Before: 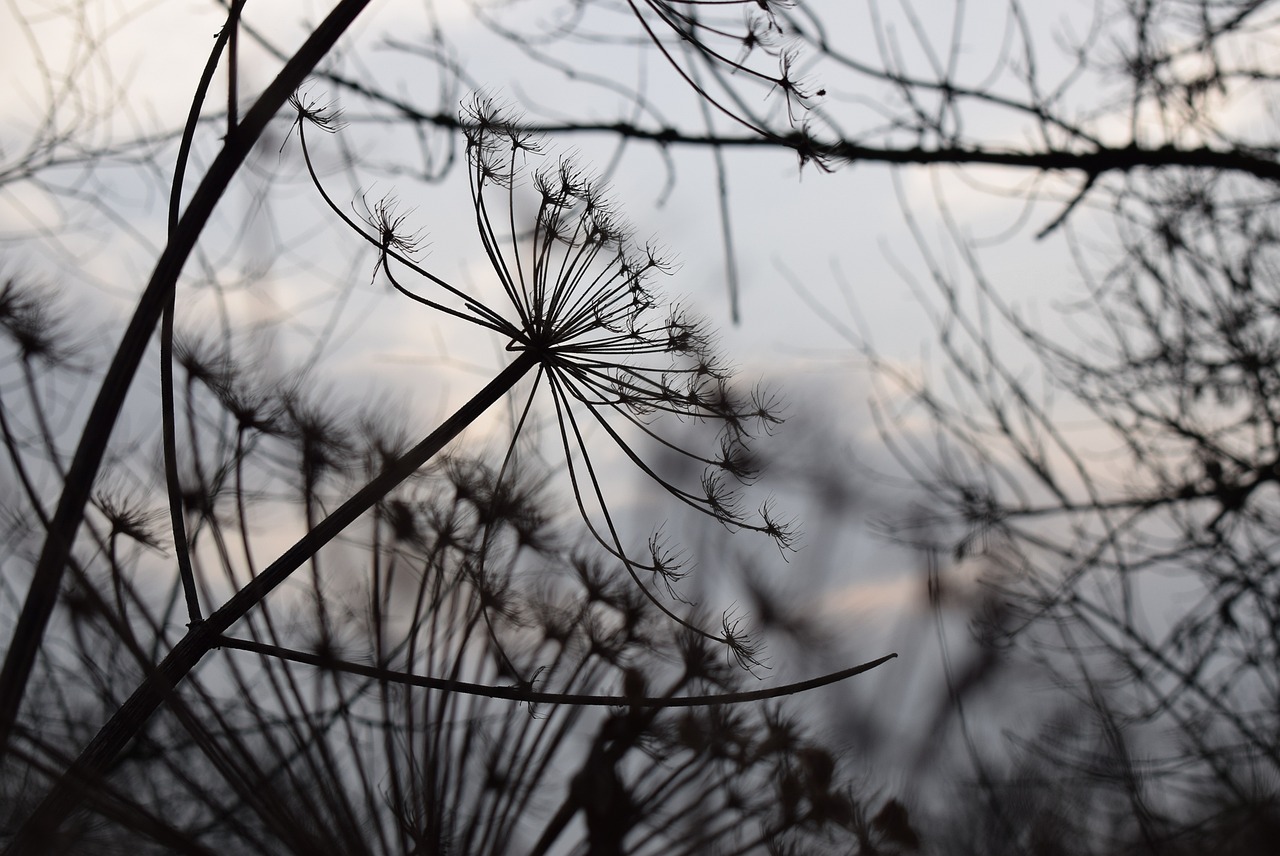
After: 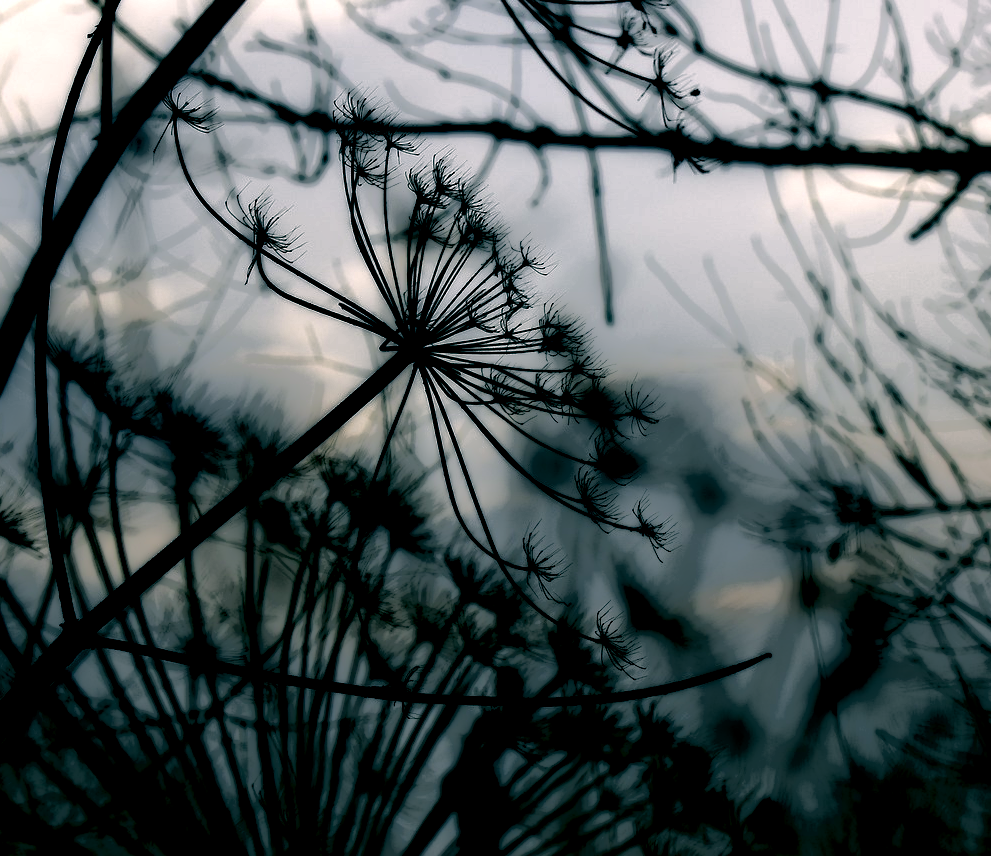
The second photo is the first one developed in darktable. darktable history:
tone equalizer: -8 EV -0.417 EV, -7 EV -0.389 EV, -6 EV -0.333 EV, -5 EV -0.222 EV, -3 EV 0.222 EV, -2 EV 0.333 EV, -1 EV 0.389 EV, +0 EV 0.417 EV, edges refinement/feathering 500, mask exposure compensation -1.57 EV, preserve details no
white balance: red 0.948, green 1.02, blue 1.176
crop: left 9.88%, right 12.664%
color correction: highlights a* 5.3, highlights b* 24.26, shadows a* -15.58, shadows b* 4.02
local contrast: highlights 0%, shadows 198%, detail 164%, midtone range 0.001
